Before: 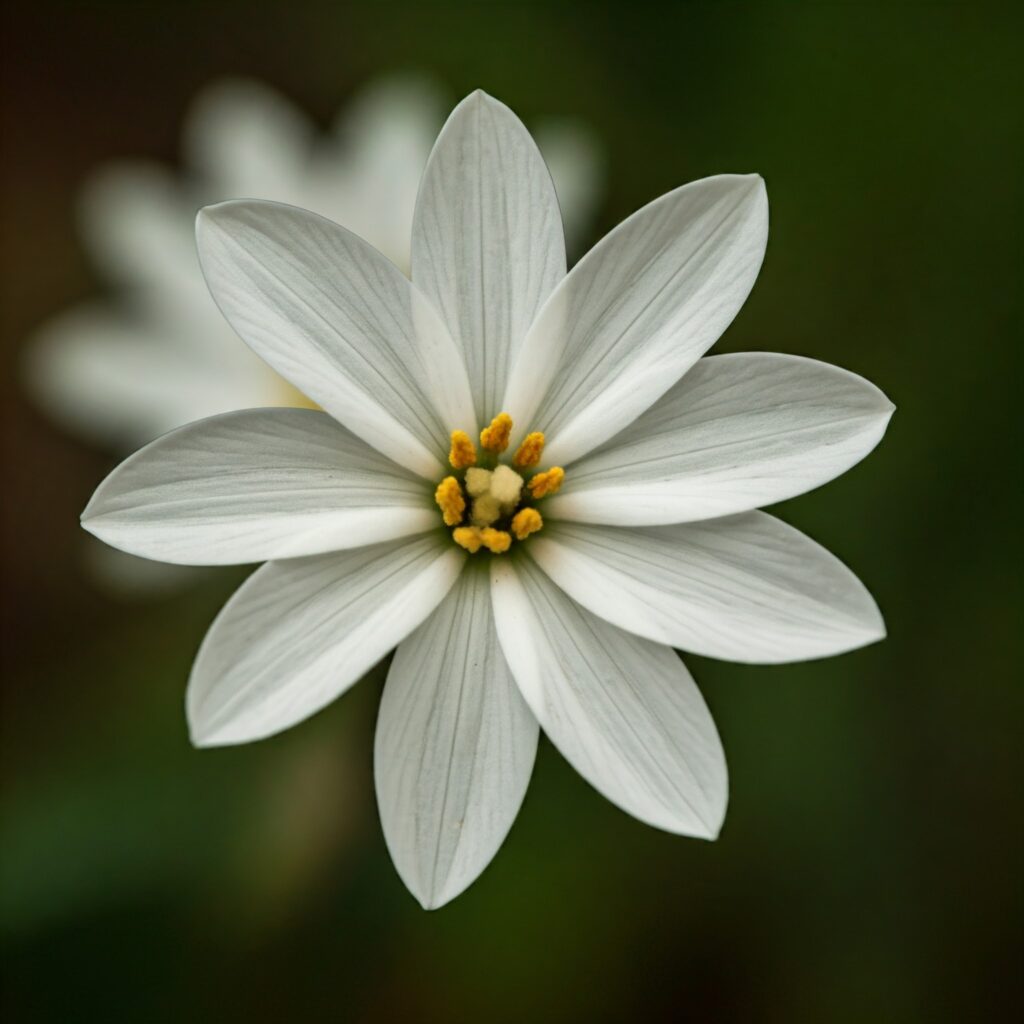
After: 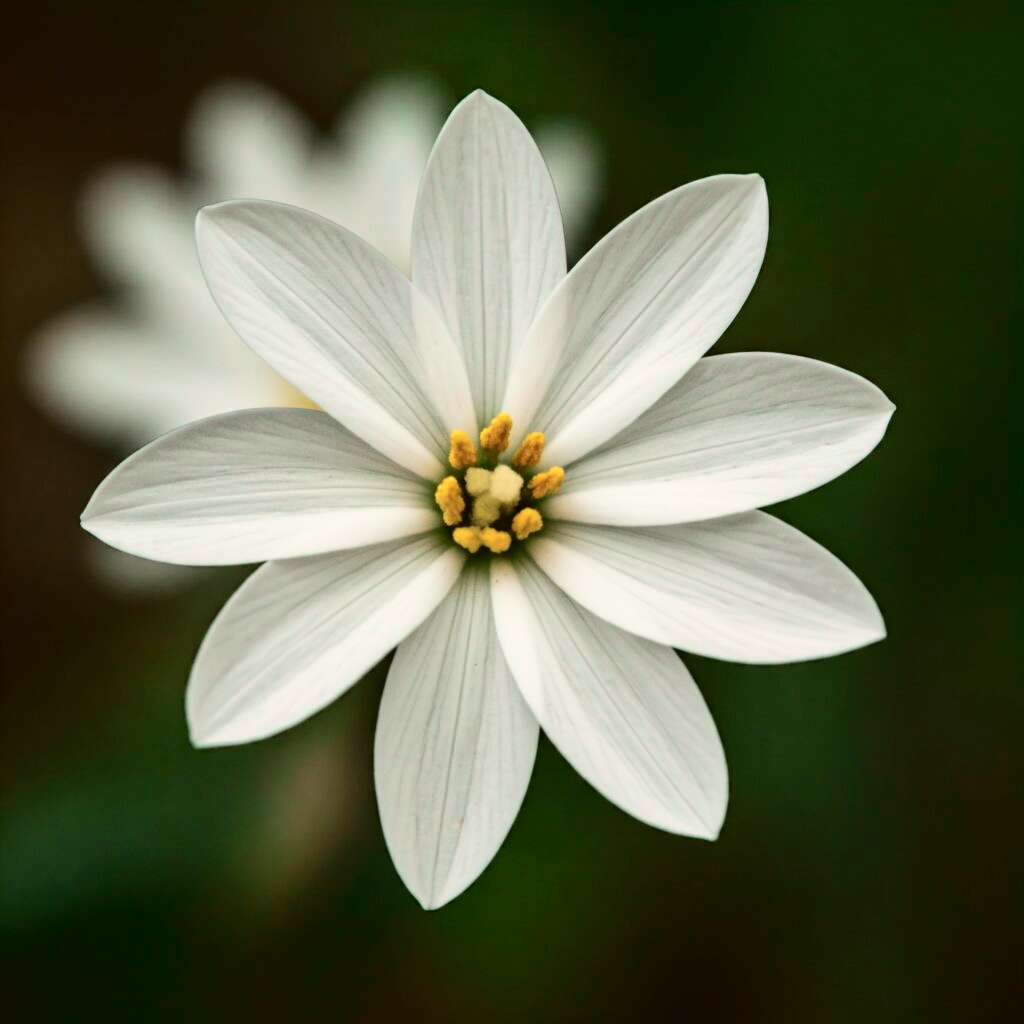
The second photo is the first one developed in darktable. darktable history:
tone curve: curves: ch0 [(0, 0.023) (0.1, 0.084) (0.184, 0.168) (0.45, 0.54) (0.57, 0.683) (0.722, 0.825) (0.877, 0.948) (1, 1)]; ch1 [(0, 0) (0.414, 0.395) (0.453, 0.437) (0.502, 0.509) (0.521, 0.519) (0.573, 0.568) (0.618, 0.61) (0.654, 0.642) (1, 1)]; ch2 [(0, 0) (0.421, 0.43) (0.45, 0.463) (0.492, 0.504) (0.511, 0.519) (0.557, 0.557) (0.602, 0.605) (1, 1)], color space Lab, independent channels, preserve colors none
